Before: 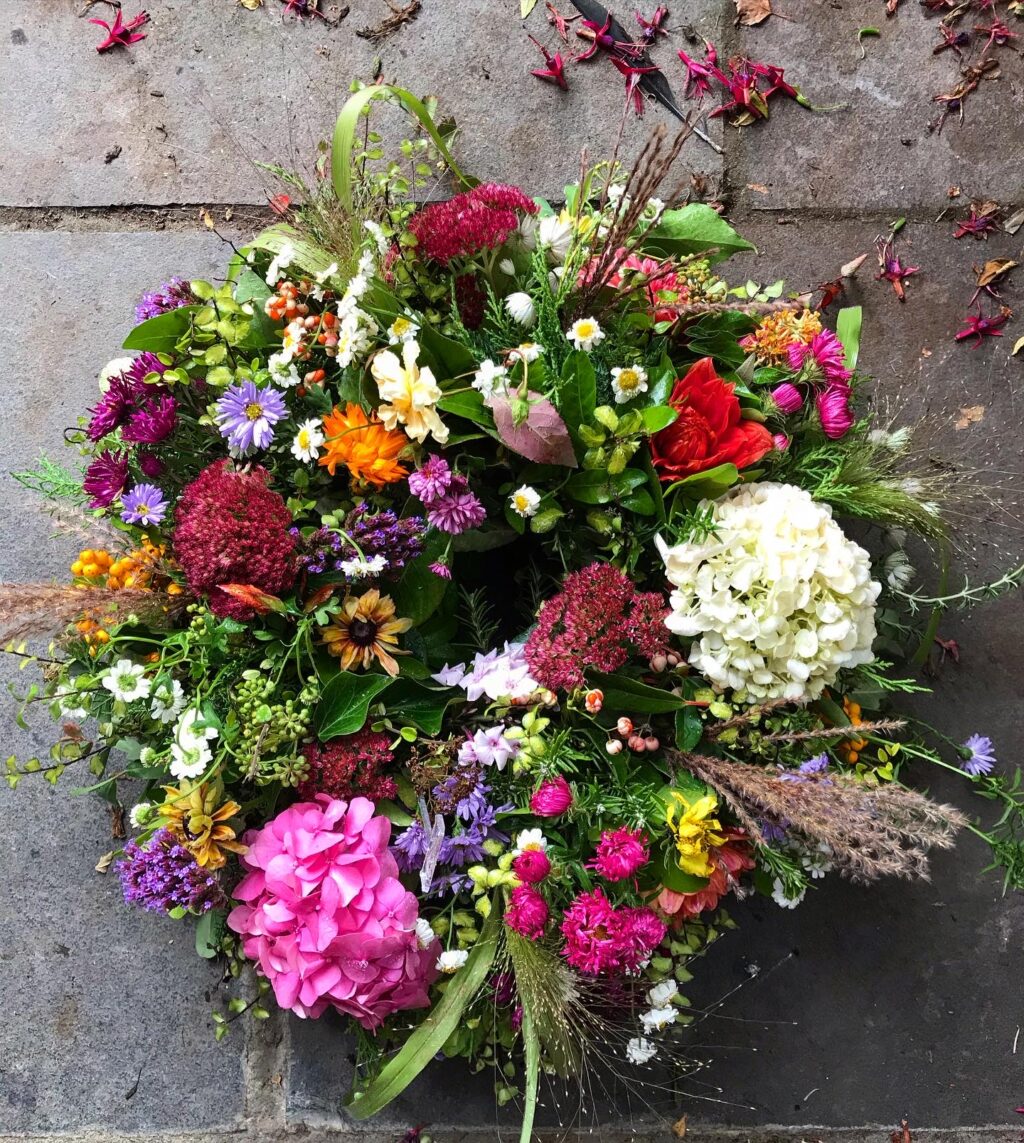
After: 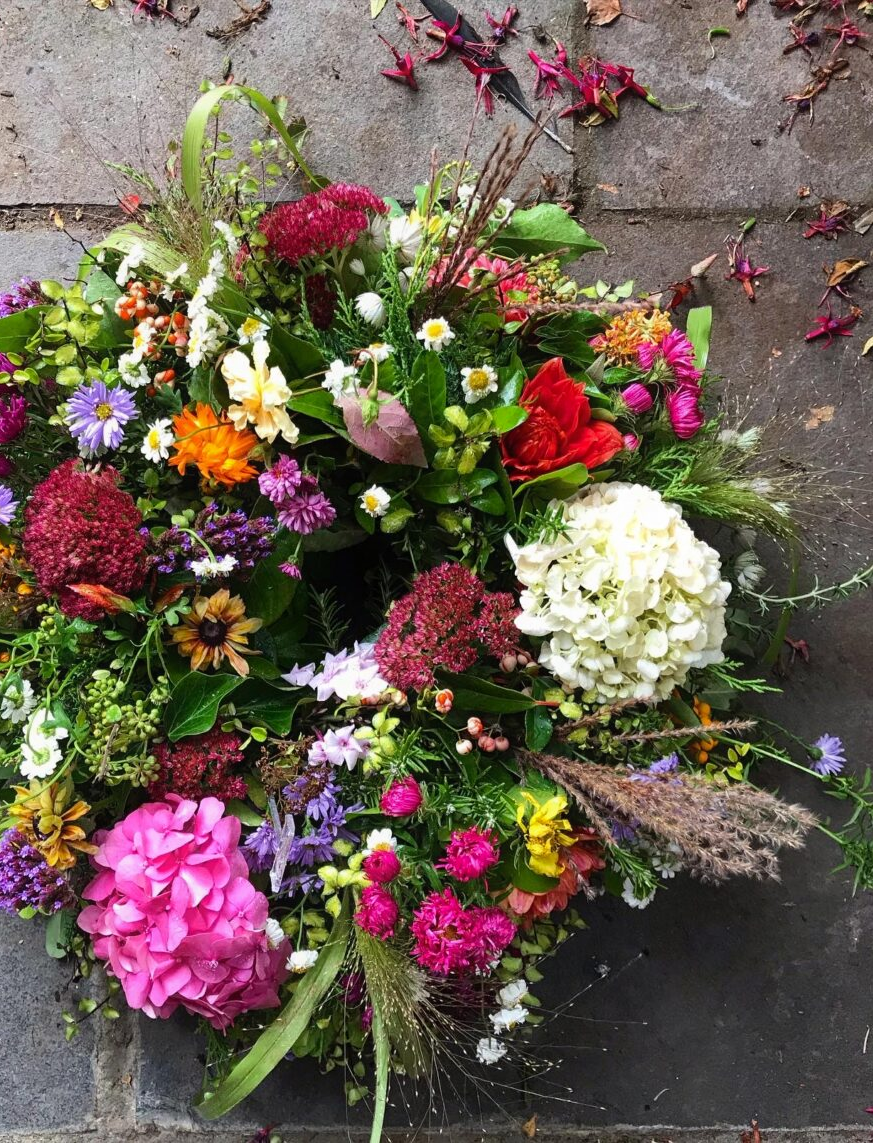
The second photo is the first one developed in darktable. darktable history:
crop and rotate: left 14.719%
contrast equalizer: y [[0.5, 0.5, 0.468, 0.5, 0.5, 0.5], [0.5 ×6], [0.5 ×6], [0 ×6], [0 ×6]]
